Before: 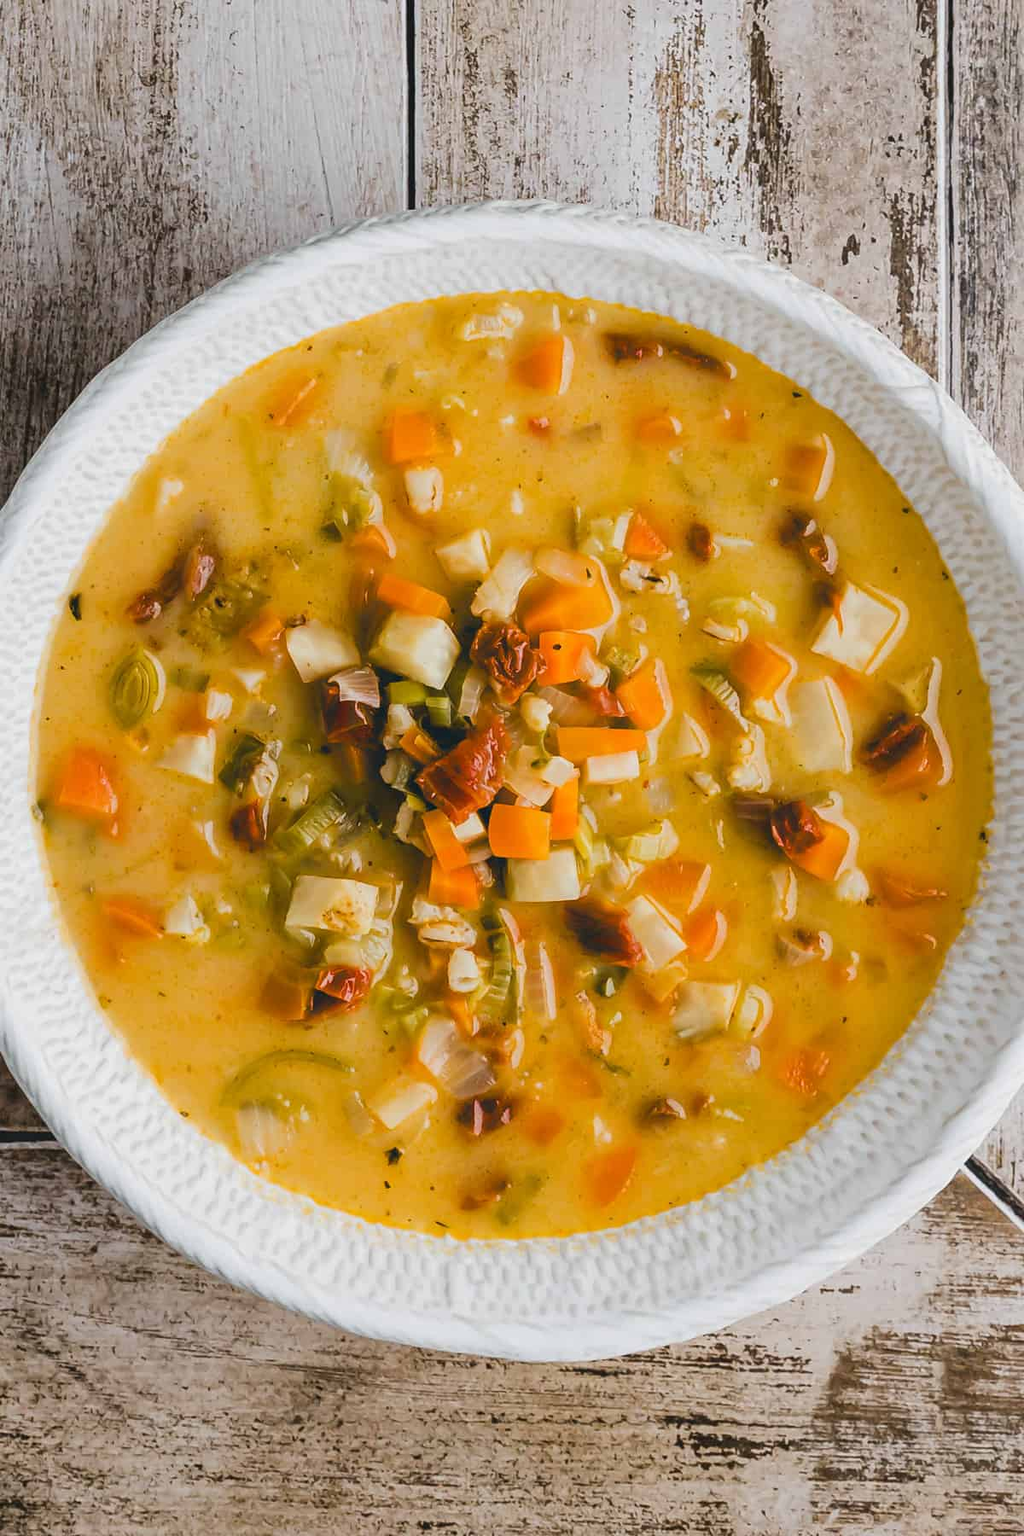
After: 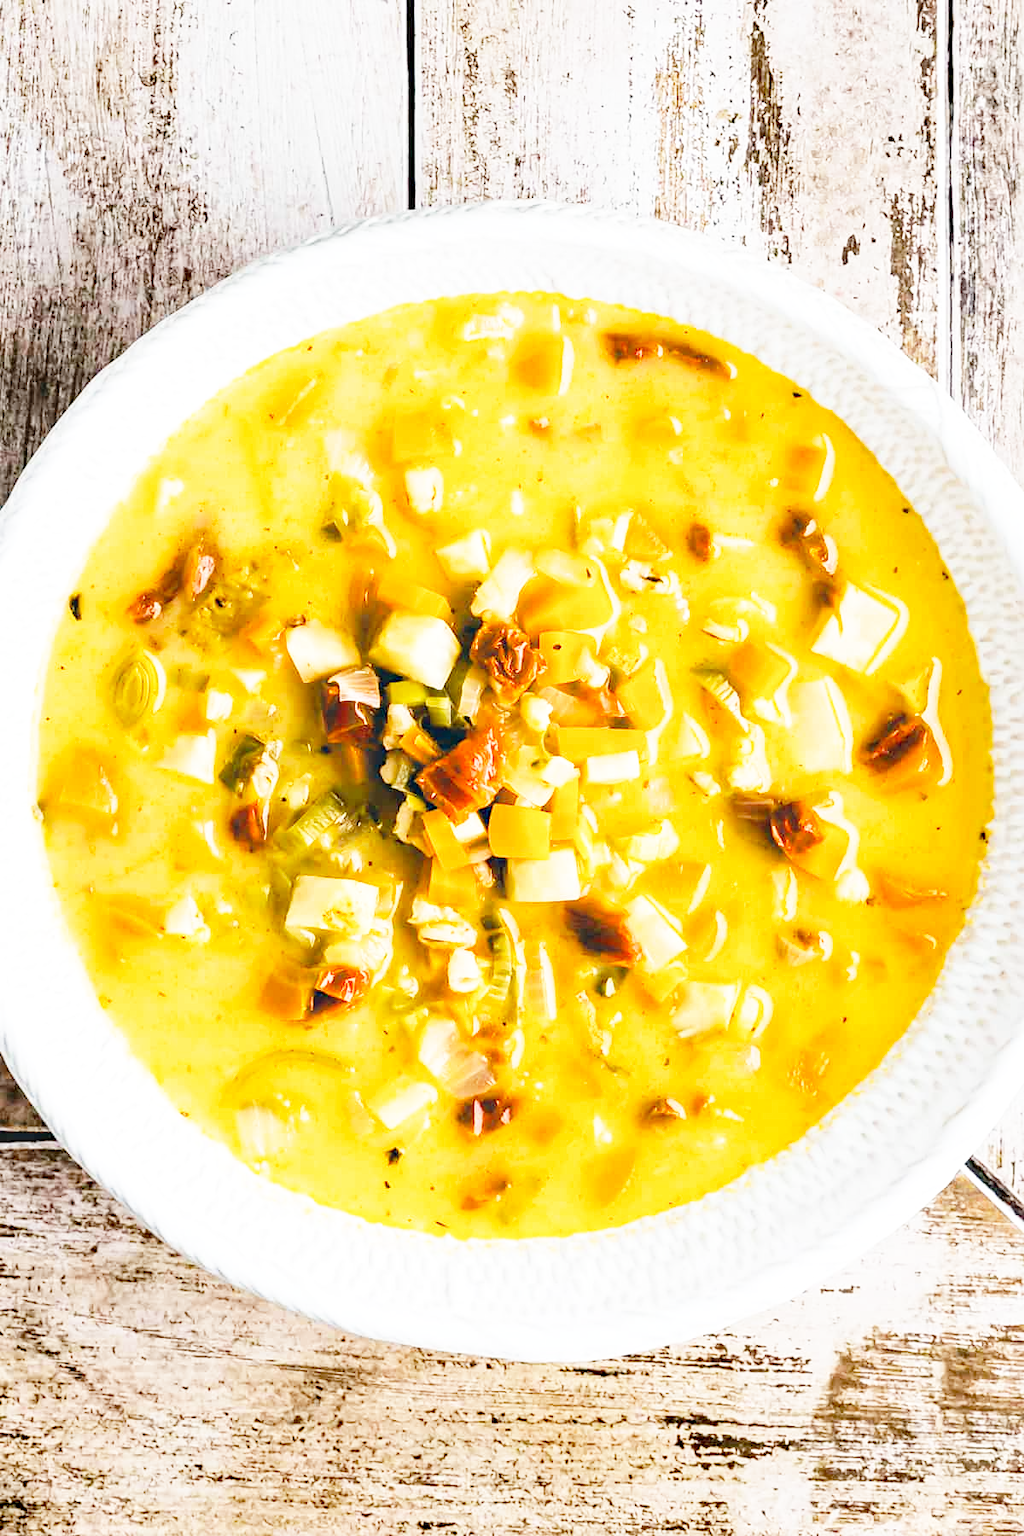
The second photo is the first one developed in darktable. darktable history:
base curve: curves: ch0 [(0, 0) (0.026, 0.03) (0.109, 0.232) (0.351, 0.748) (0.669, 0.968) (1, 1)], fusion 1, preserve colors none
